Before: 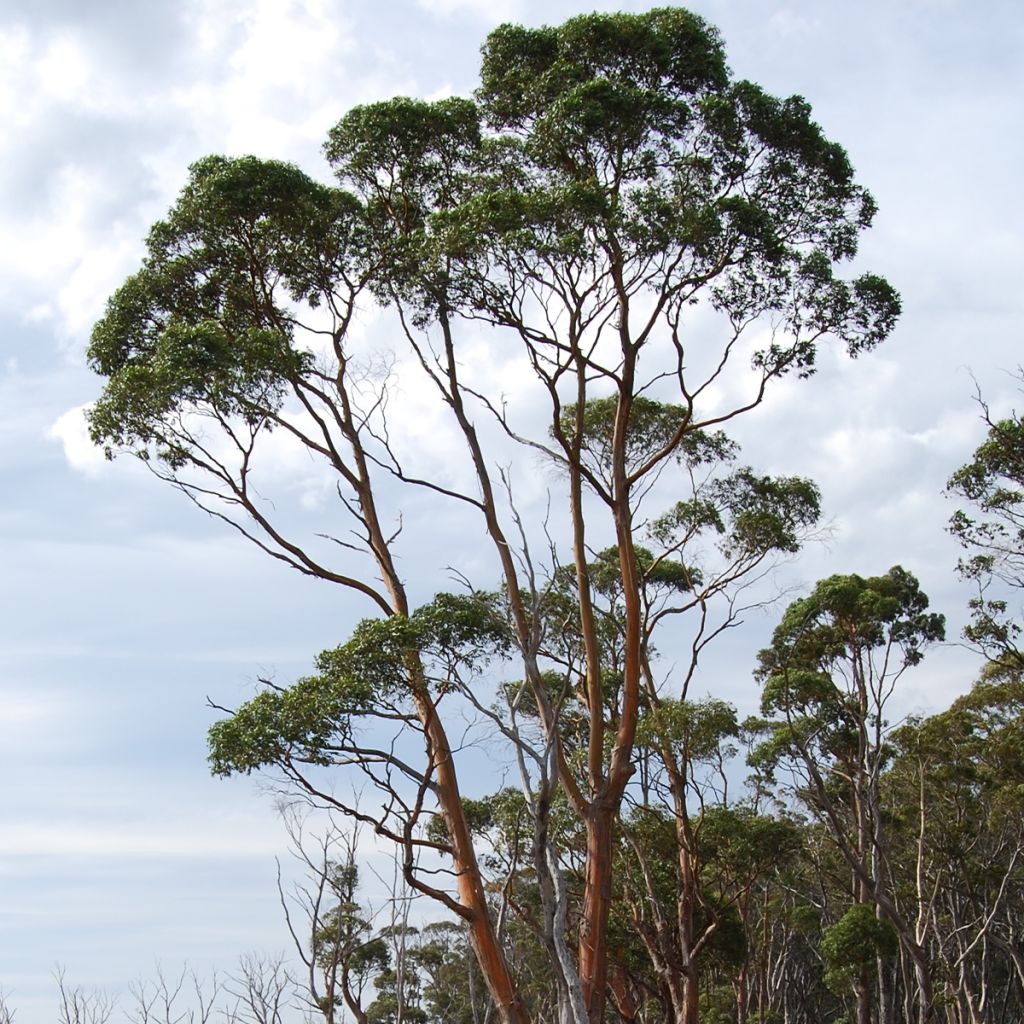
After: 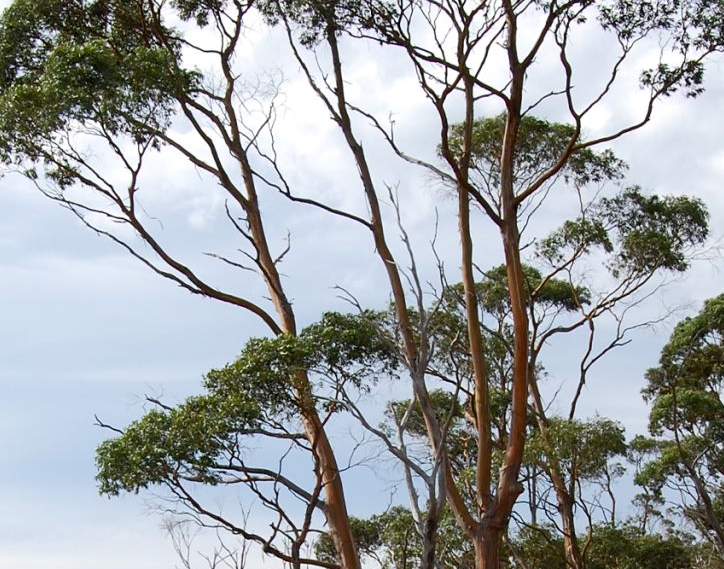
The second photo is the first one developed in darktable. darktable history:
exposure: black level correction 0.004, exposure 0.017 EV, compensate exposure bias true, compensate highlight preservation false
crop: left 10.993%, top 27.458%, right 18.231%, bottom 16.954%
